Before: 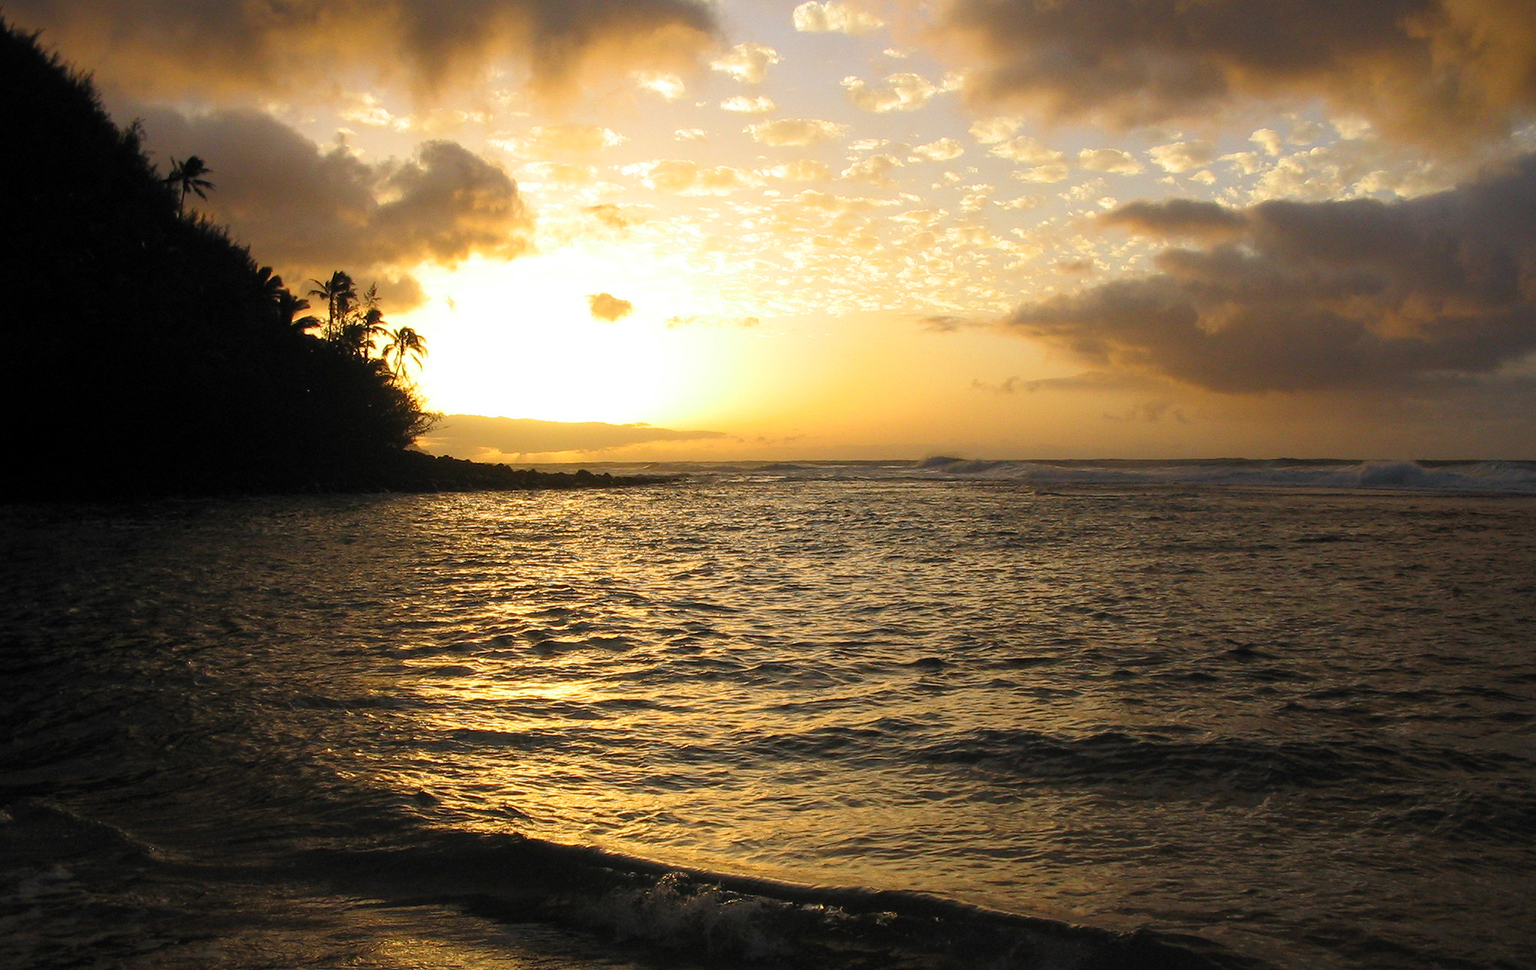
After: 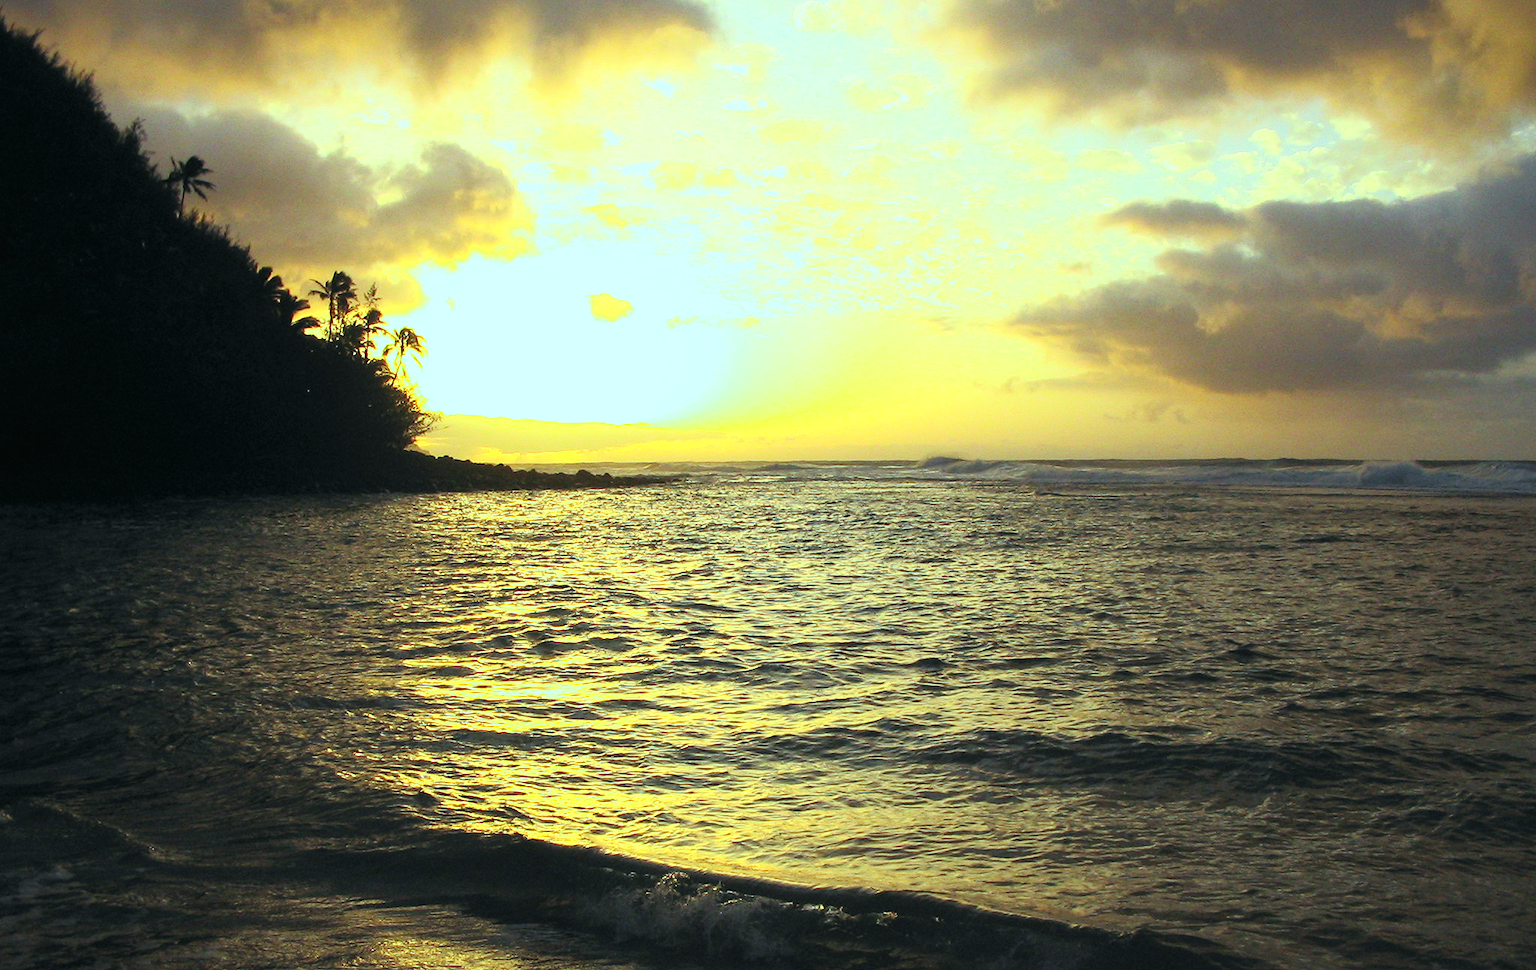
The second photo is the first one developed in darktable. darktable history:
exposure: black level correction 0, exposure 0.5 EV, compensate exposure bias true, compensate highlight preservation false
contrast brightness saturation: contrast 0.2, brightness 0.15, saturation 0.14
color balance: mode lift, gamma, gain (sRGB), lift [0.997, 0.979, 1.021, 1.011], gamma [1, 1.084, 0.916, 0.998], gain [1, 0.87, 1.13, 1.101], contrast 4.55%, contrast fulcrum 38.24%, output saturation 104.09%
